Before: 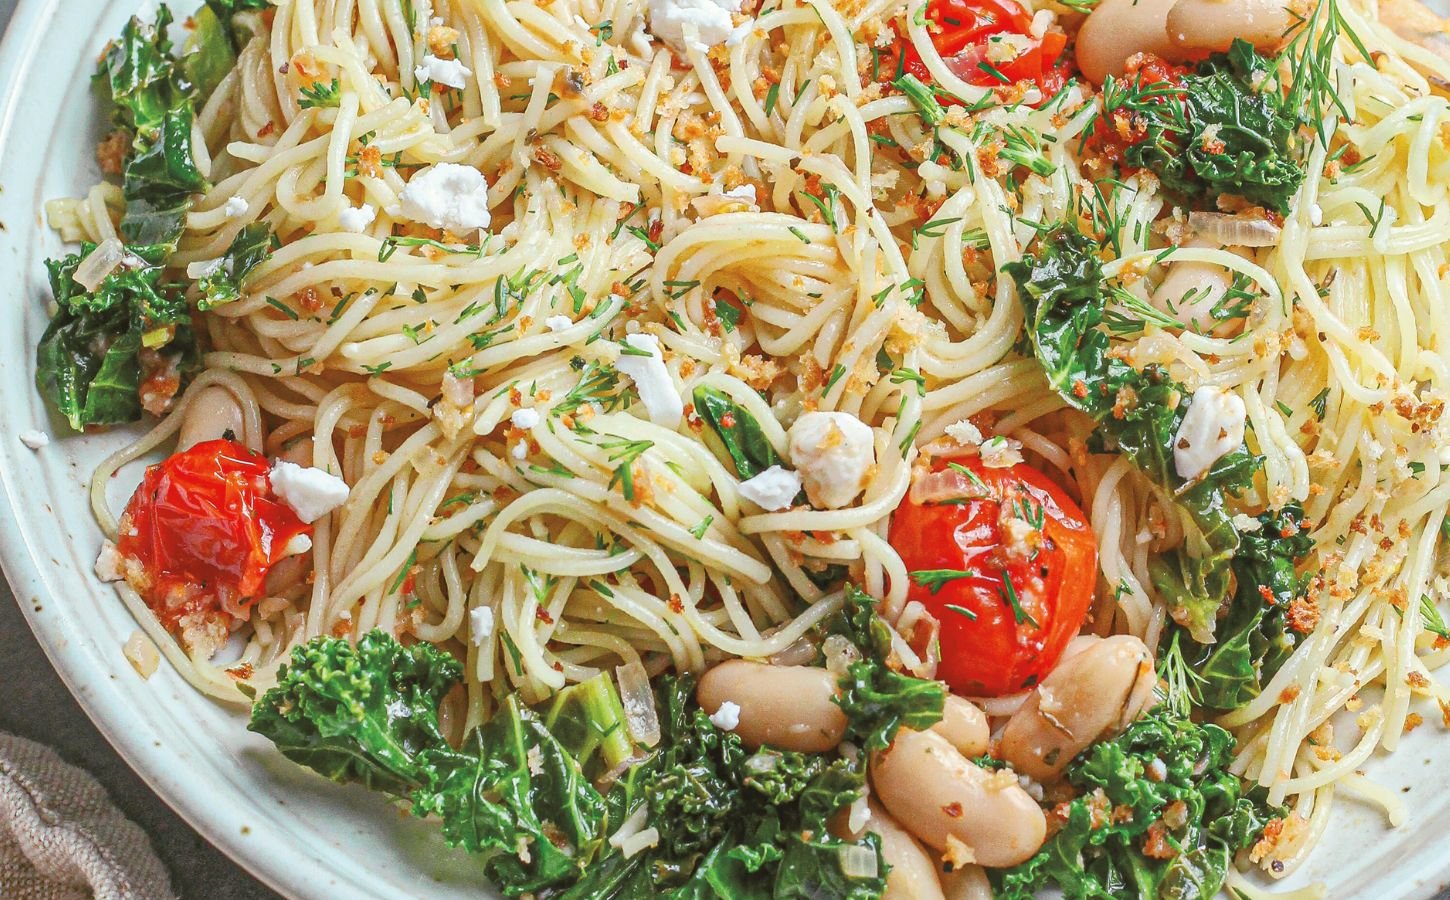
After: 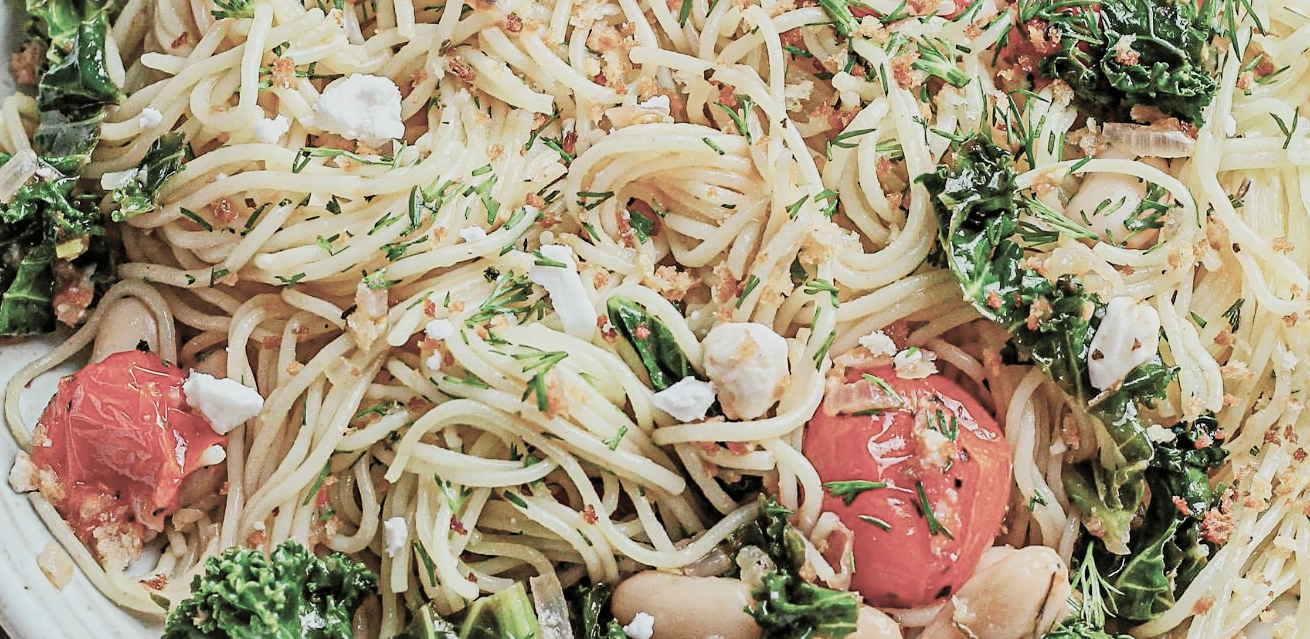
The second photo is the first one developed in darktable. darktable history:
contrast equalizer: y [[0.5, 0.504, 0.515, 0.527, 0.535, 0.534], [0.5 ×6], [0.491, 0.387, 0.179, 0.068, 0.068, 0.068], [0 ×5, 0.023], [0 ×6]]
sharpen: amount 0.204
crop: left 5.96%, top 9.976%, right 3.65%, bottom 19.003%
filmic rgb: black relative exposure -5.13 EV, white relative exposure 4 EV, hardness 2.91, contrast 1.298, highlights saturation mix -10.61%, color science v4 (2020)
